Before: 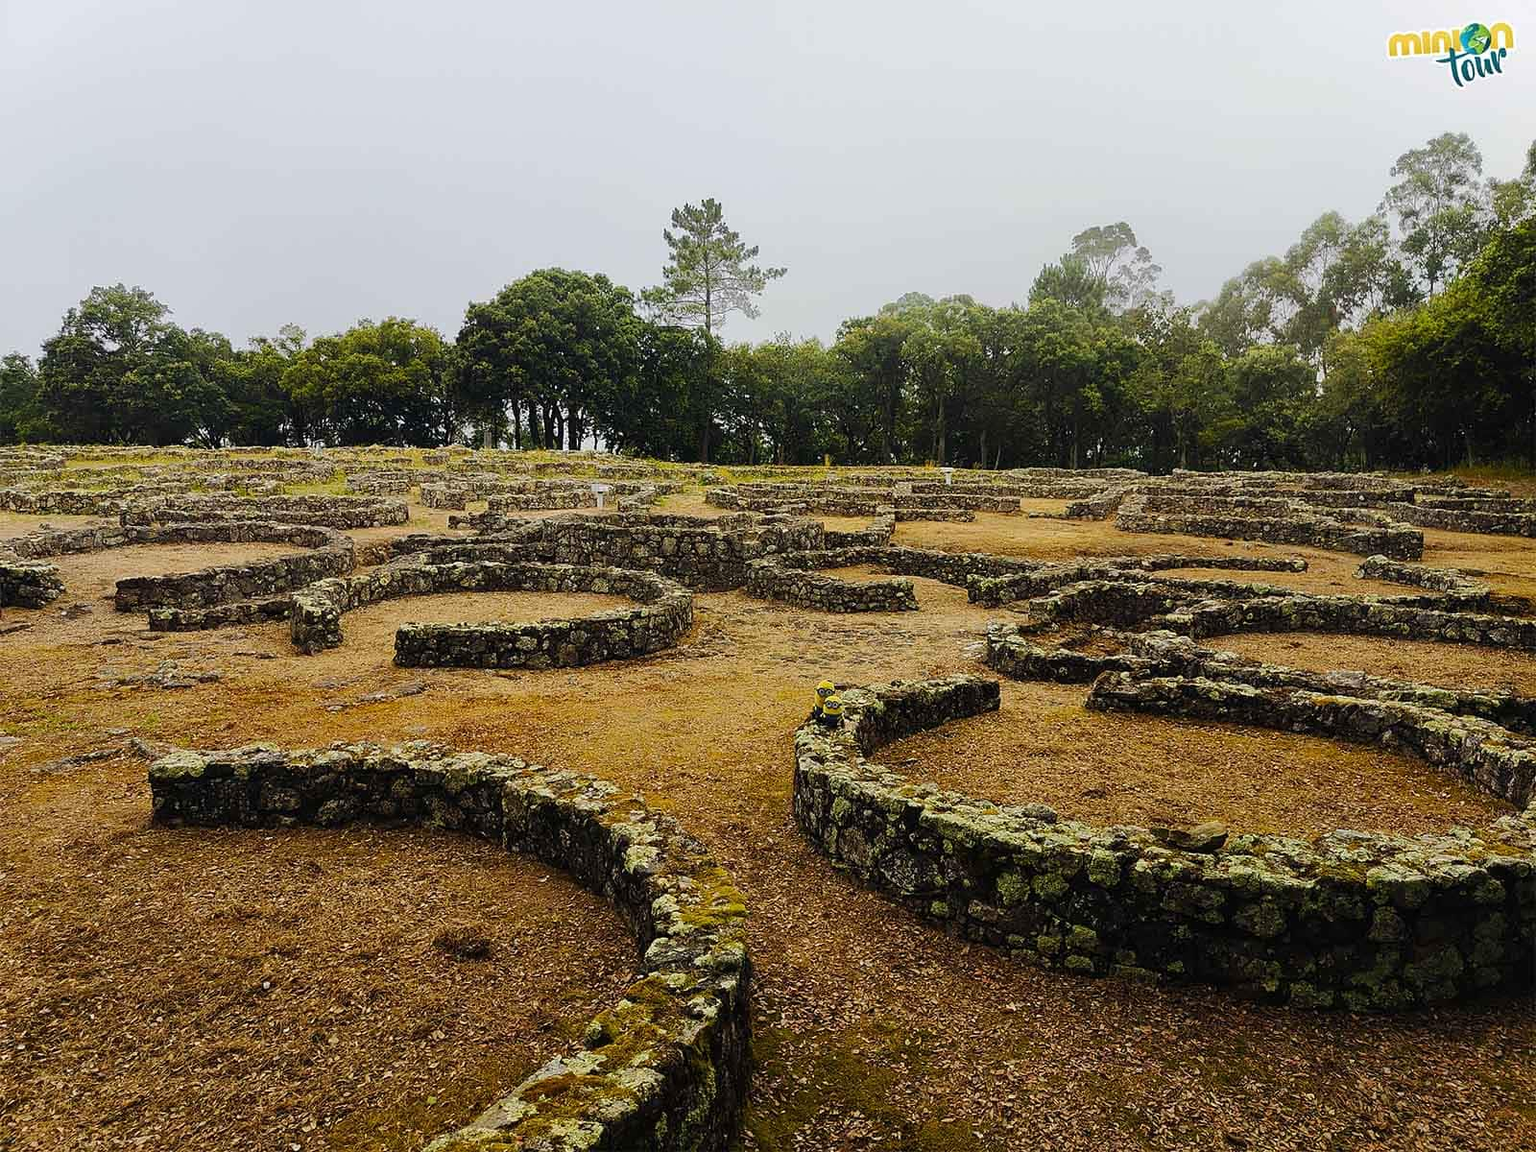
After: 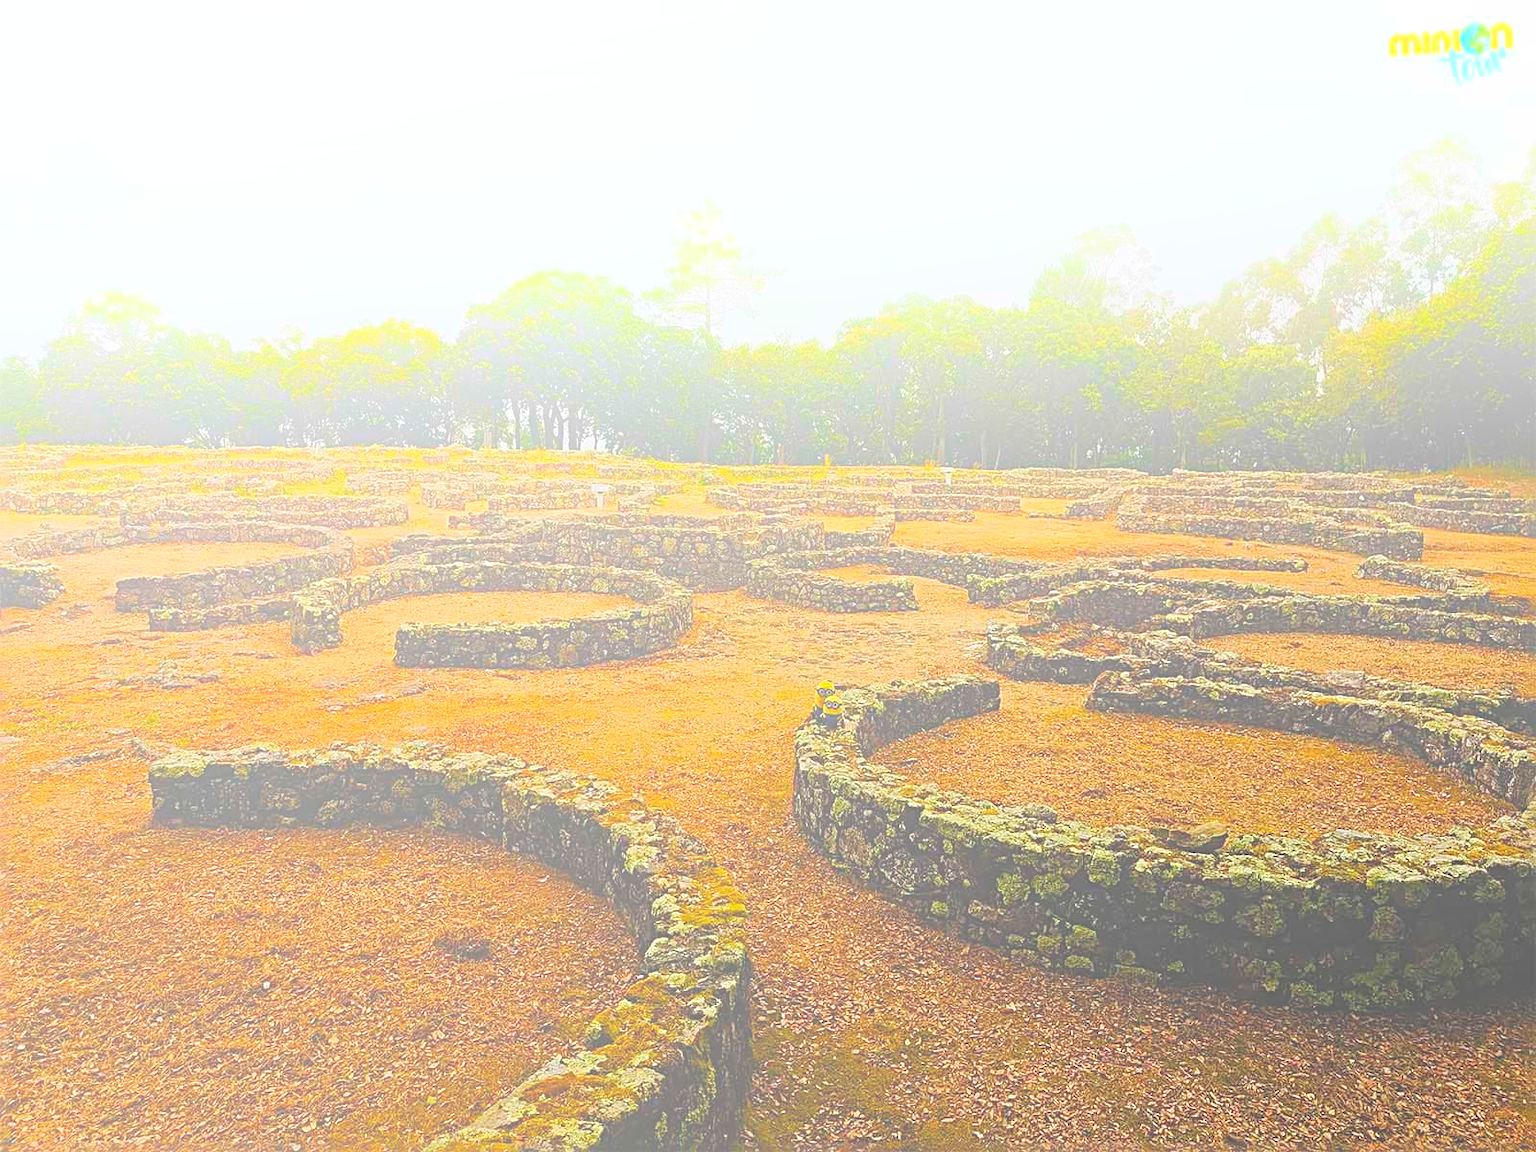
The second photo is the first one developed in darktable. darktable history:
white balance: emerald 1
sharpen: radius 4
bloom: size 70%, threshold 25%, strength 70%
